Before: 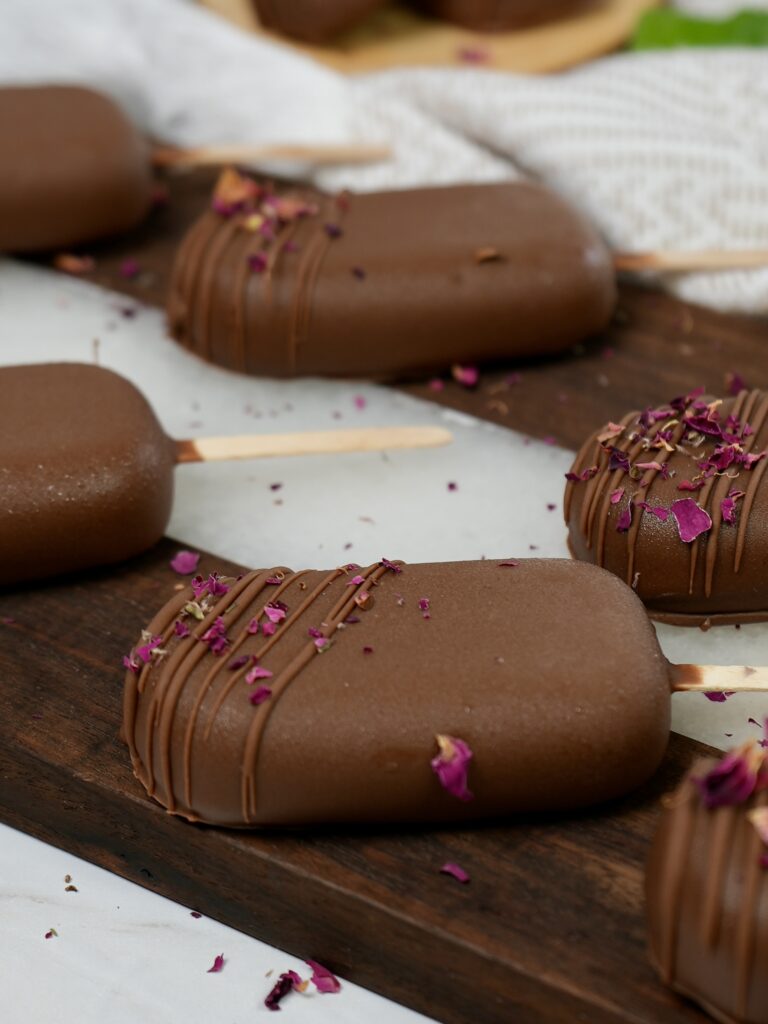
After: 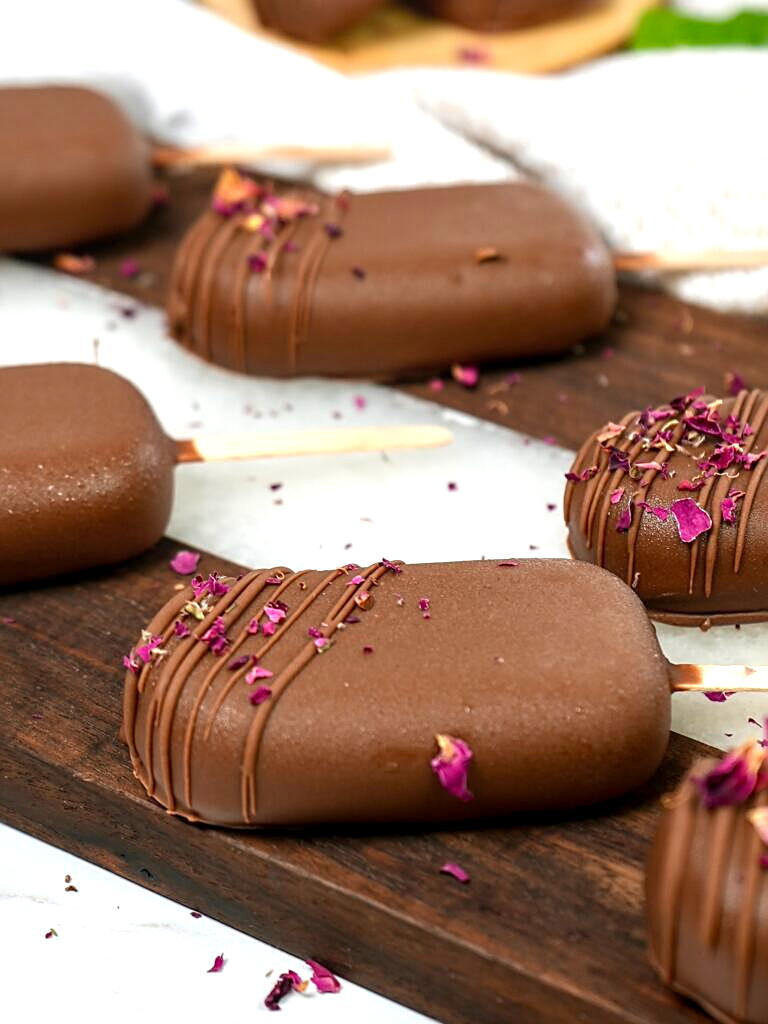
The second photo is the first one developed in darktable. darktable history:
local contrast: on, module defaults
exposure: black level correction 0, exposure 0.9 EV, compensate exposure bias true, compensate highlight preservation false
sharpen: on, module defaults
